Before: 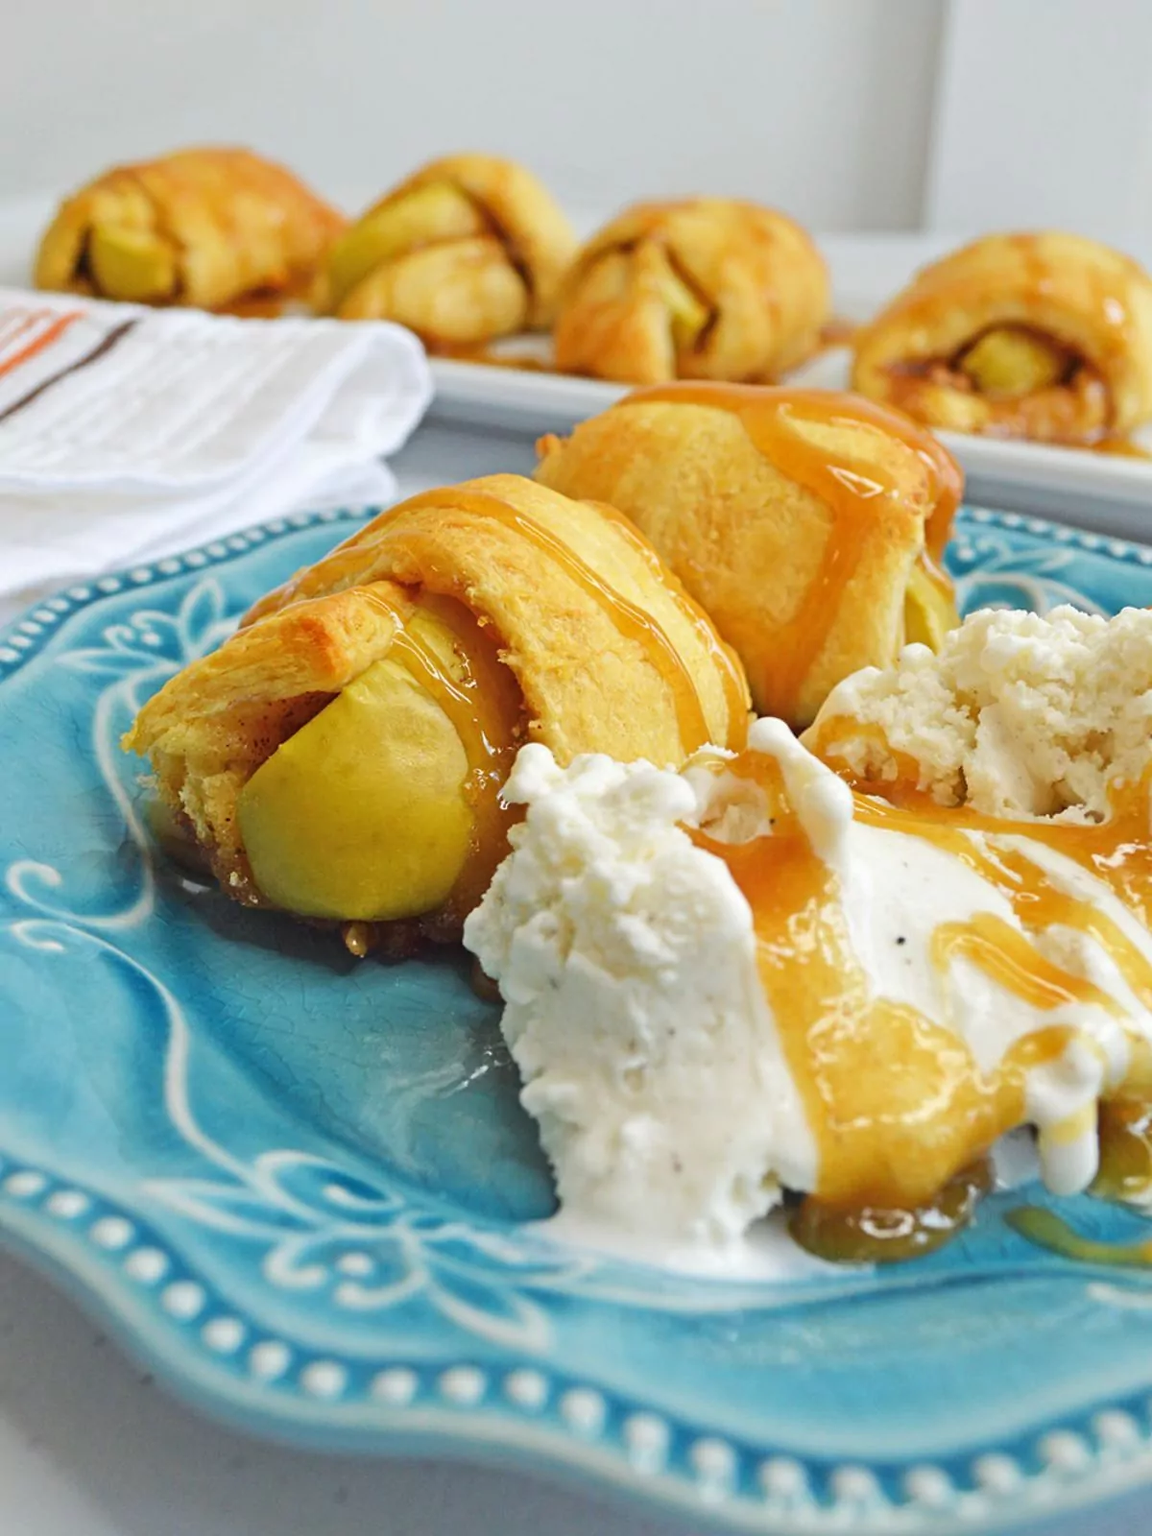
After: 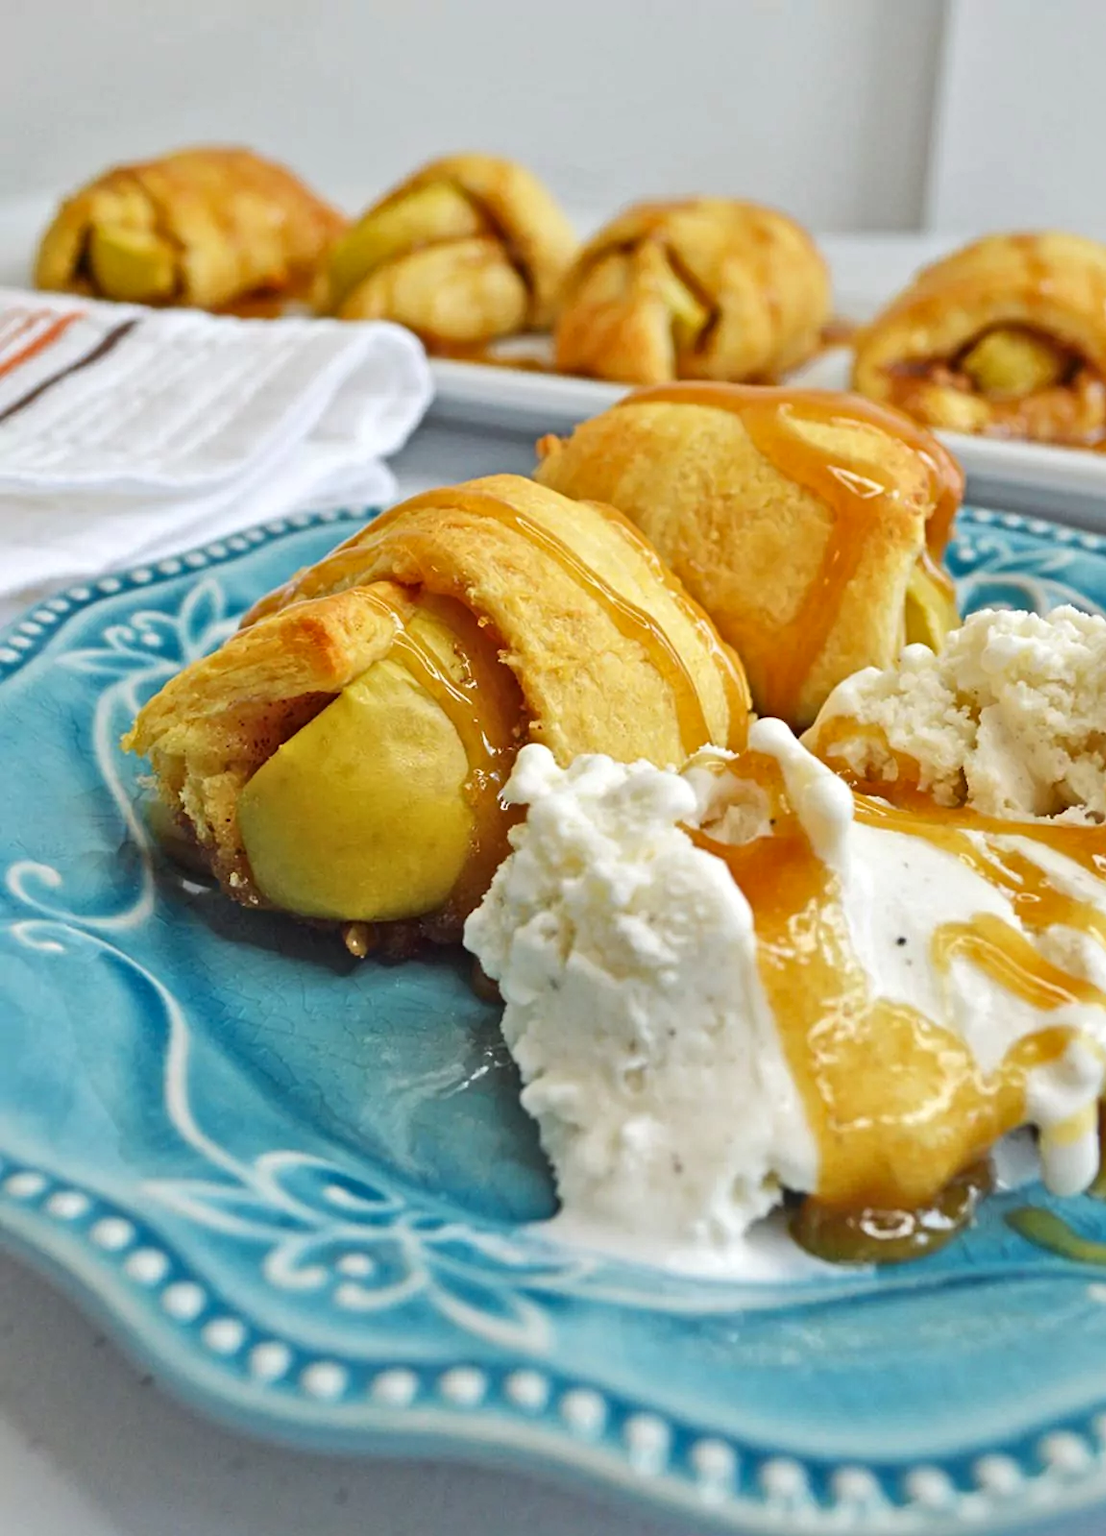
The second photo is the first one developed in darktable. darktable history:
local contrast: mode bilateral grid, contrast 31, coarseness 25, midtone range 0.2
shadows and highlights: shadows 51.81, highlights -28.27, soften with gaussian
crop: right 3.993%, bottom 0.018%
